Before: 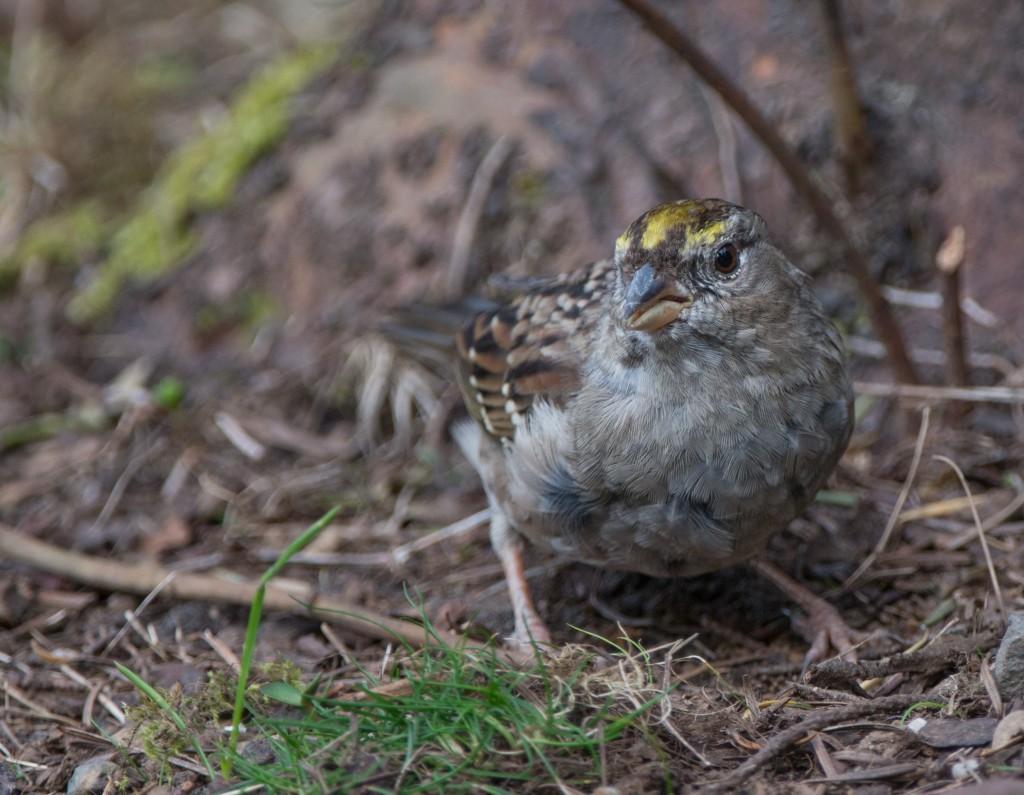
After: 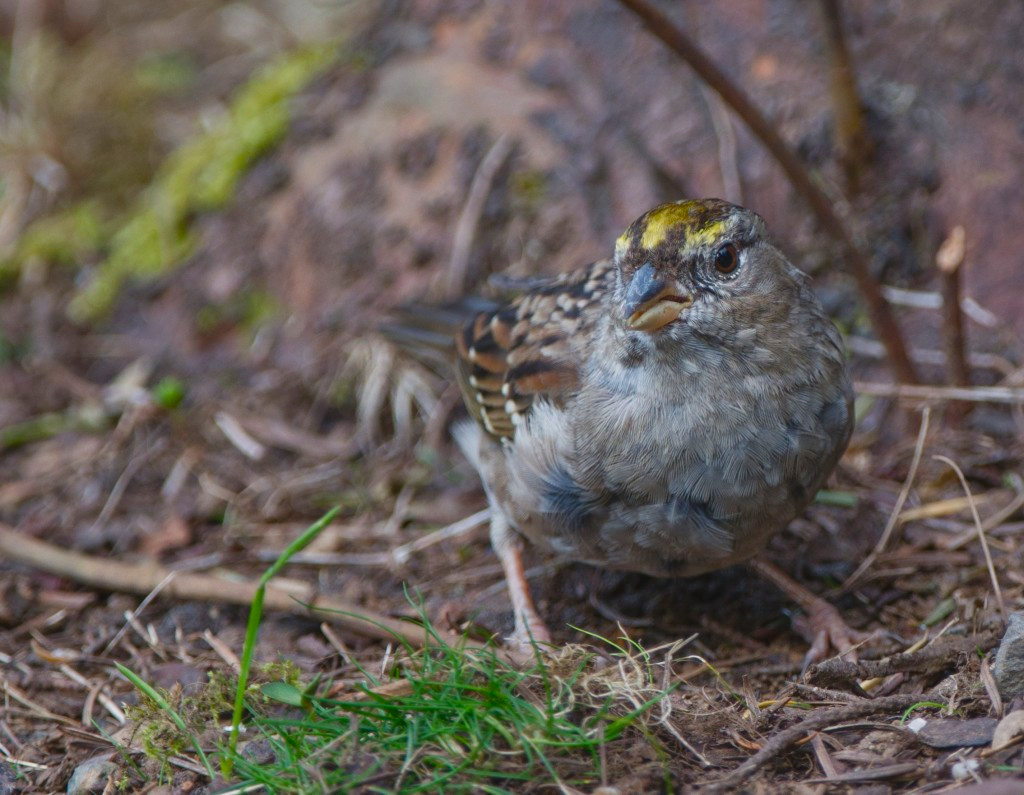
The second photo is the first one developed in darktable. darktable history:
local contrast: mode bilateral grid, contrast 19, coarseness 50, detail 102%, midtone range 0.2
color balance rgb: global offset › luminance 0.532%, perceptual saturation grading › global saturation 20%, perceptual saturation grading › highlights -25.317%, perceptual saturation grading › shadows 49.844%, global vibrance 14.914%
